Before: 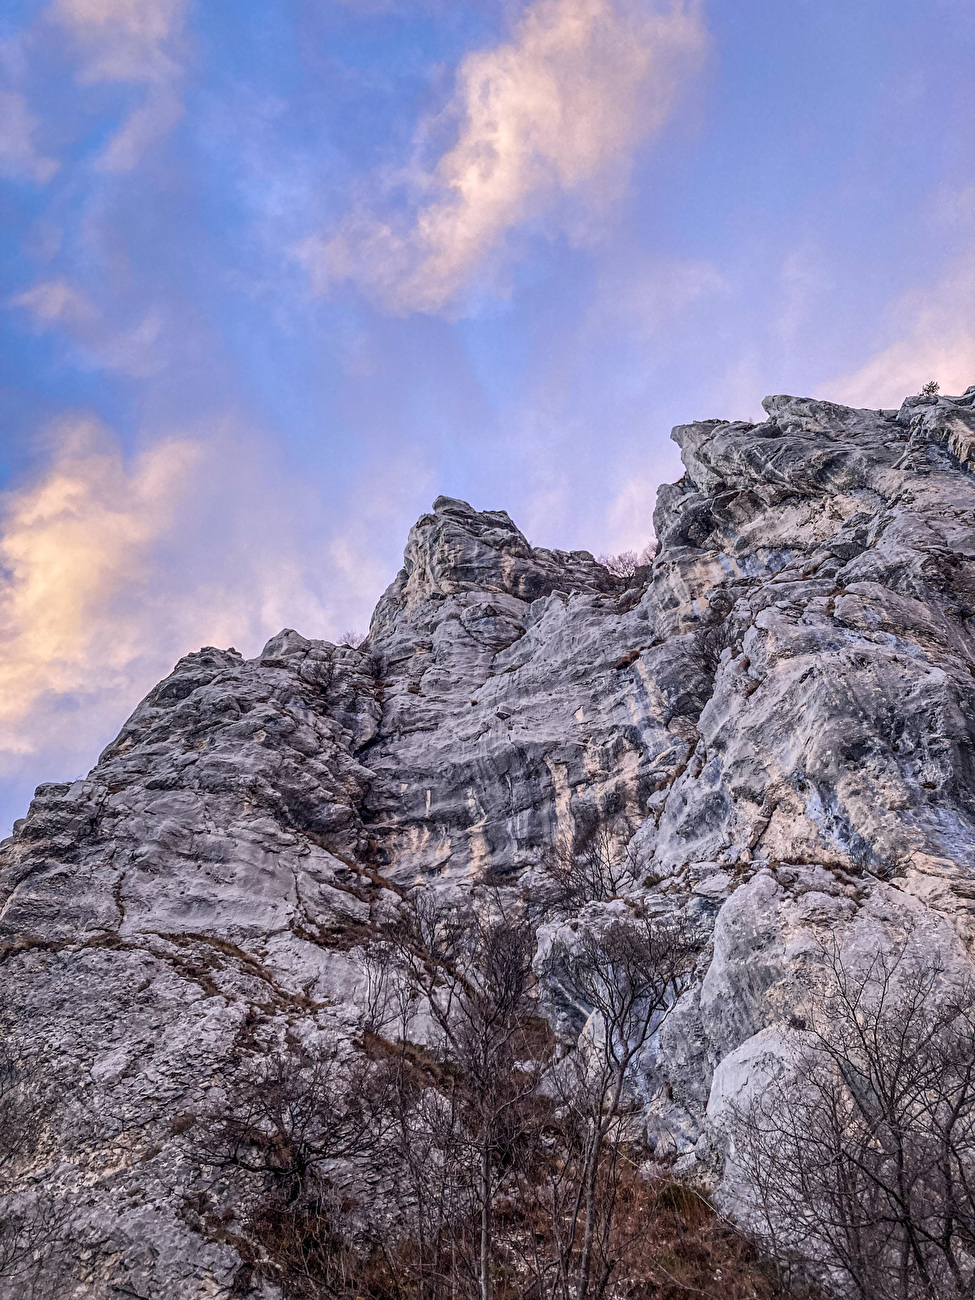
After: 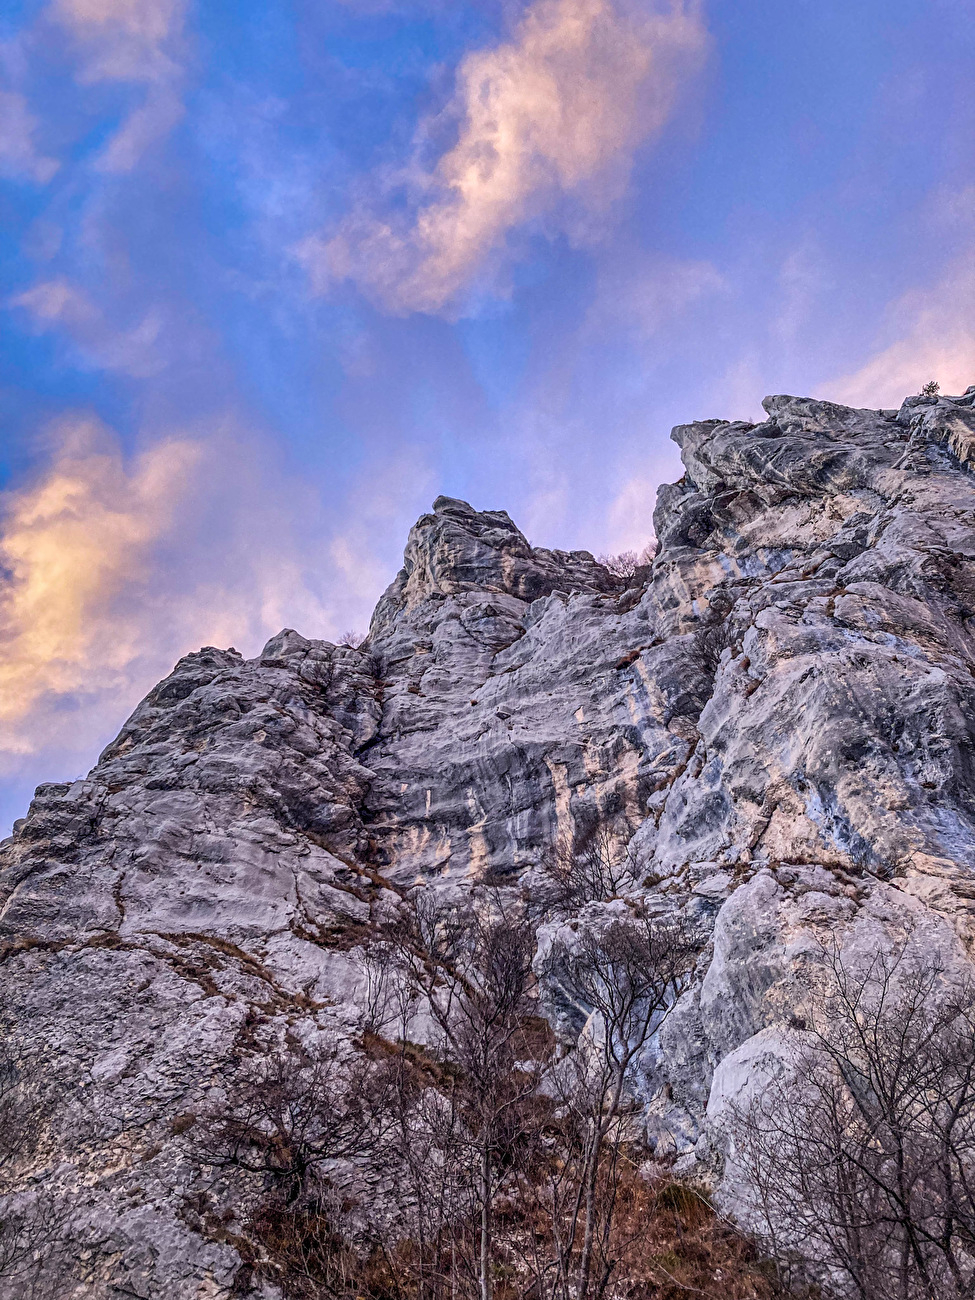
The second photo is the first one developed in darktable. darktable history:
shadows and highlights: radius 108.52, shadows 44.07, highlights -67.8, low approximation 0.01, soften with gaussian
color balance rgb: perceptual saturation grading › global saturation 20%, global vibrance 20%
